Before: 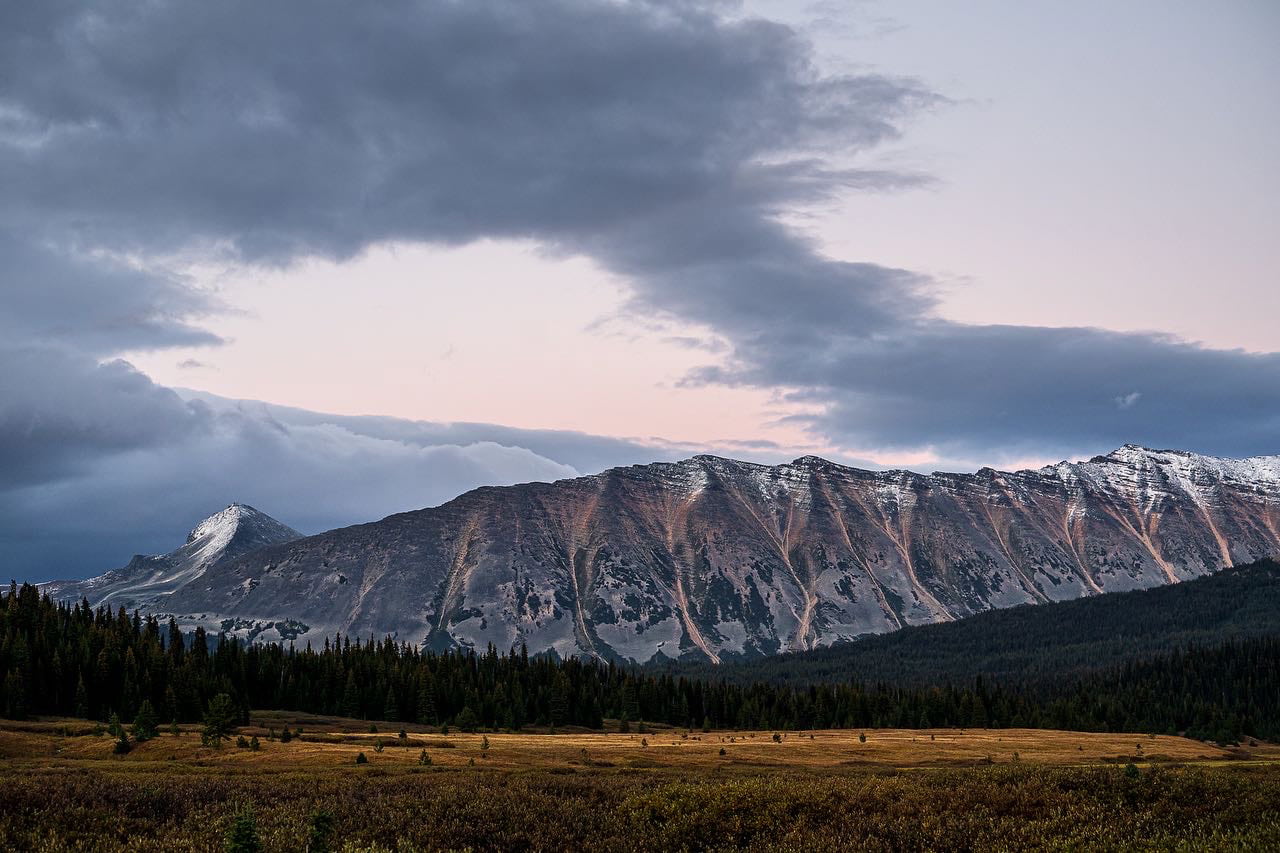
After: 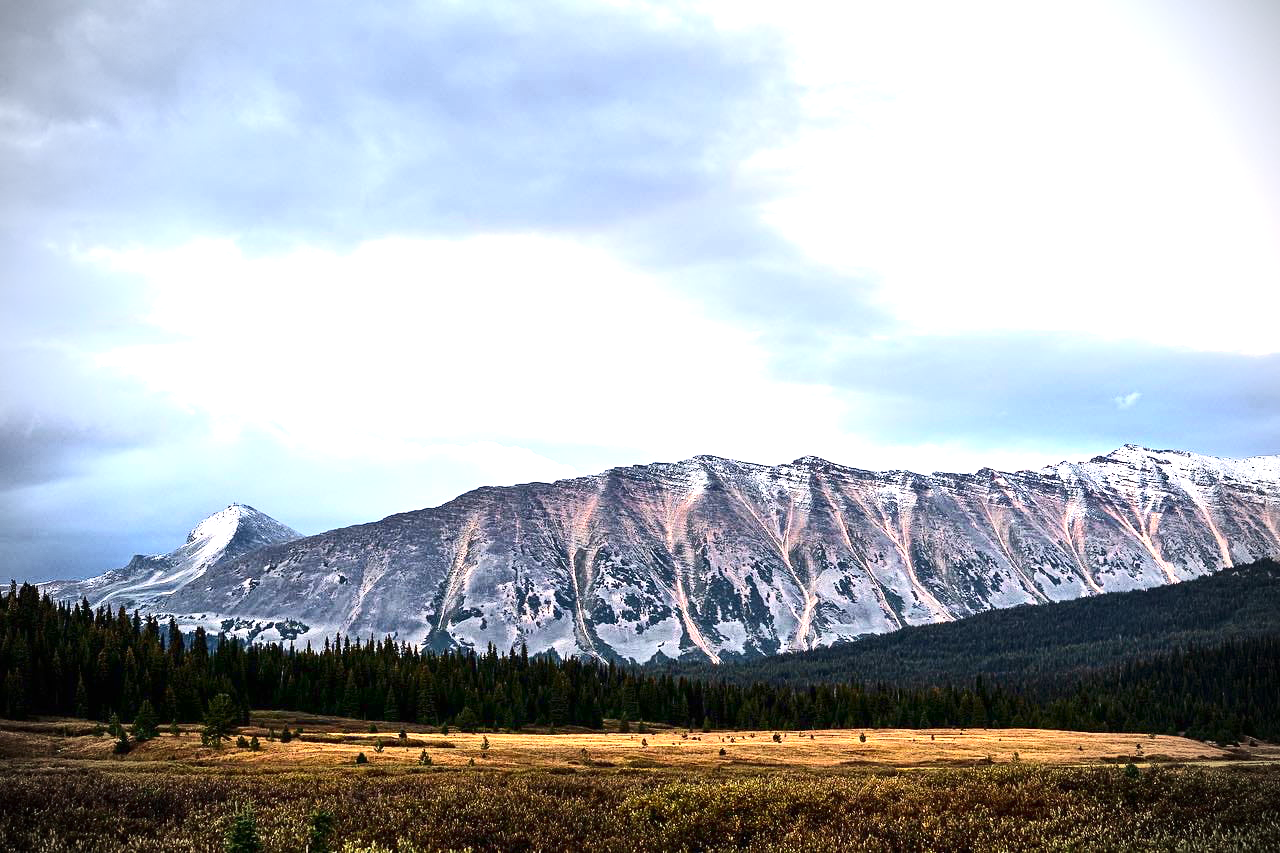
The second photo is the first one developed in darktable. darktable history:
contrast brightness saturation: contrast 0.28
vignetting: brightness -0.612, saturation -0.685
exposure: black level correction 0, exposure 1.753 EV, compensate highlight preservation false
